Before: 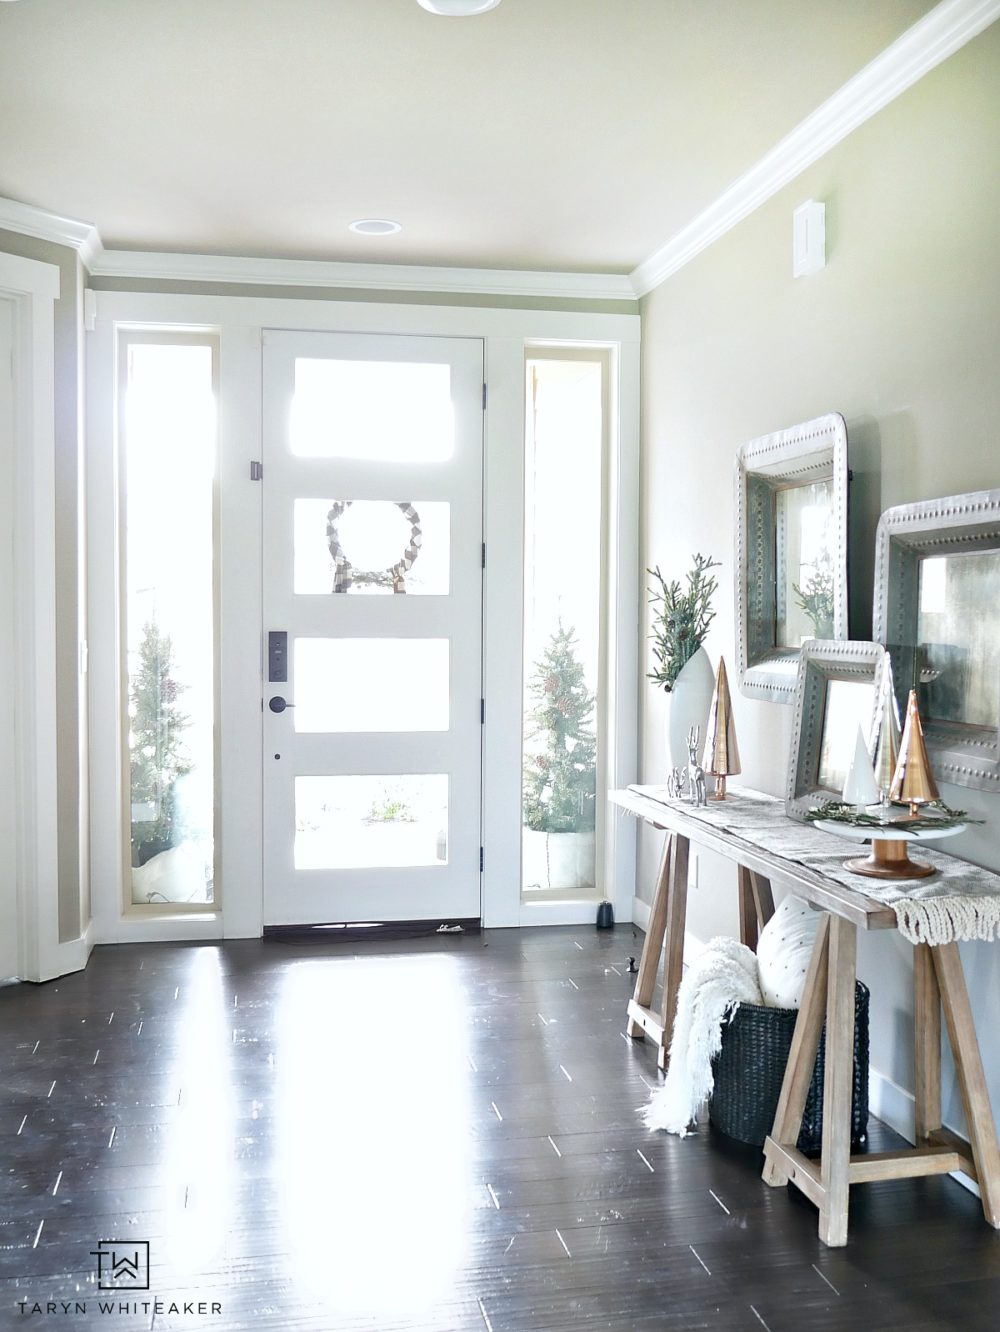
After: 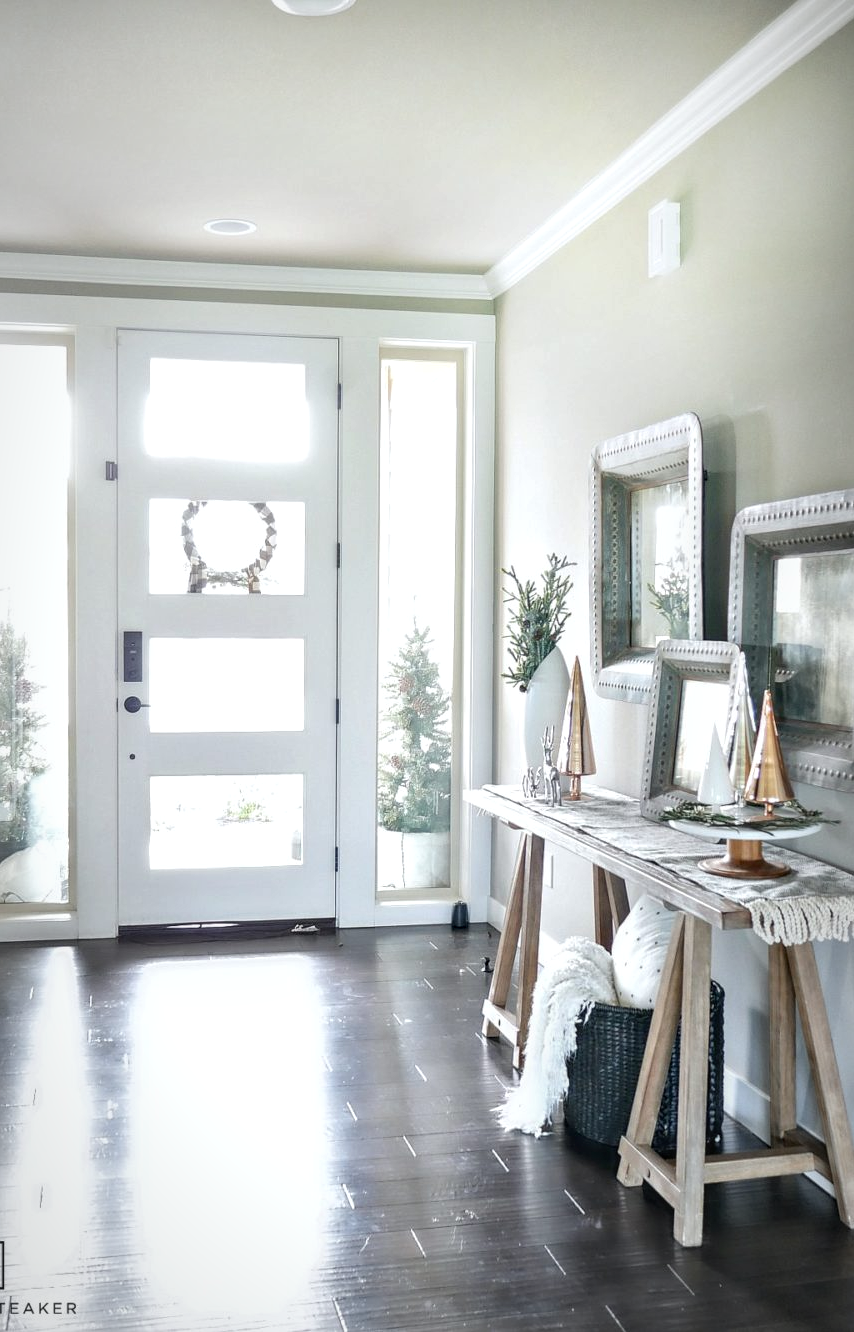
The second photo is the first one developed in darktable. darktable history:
local contrast: on, module defaults
vignetting: brightness -0.292, automatic ratio true
crop and rotate: left 14.562%
